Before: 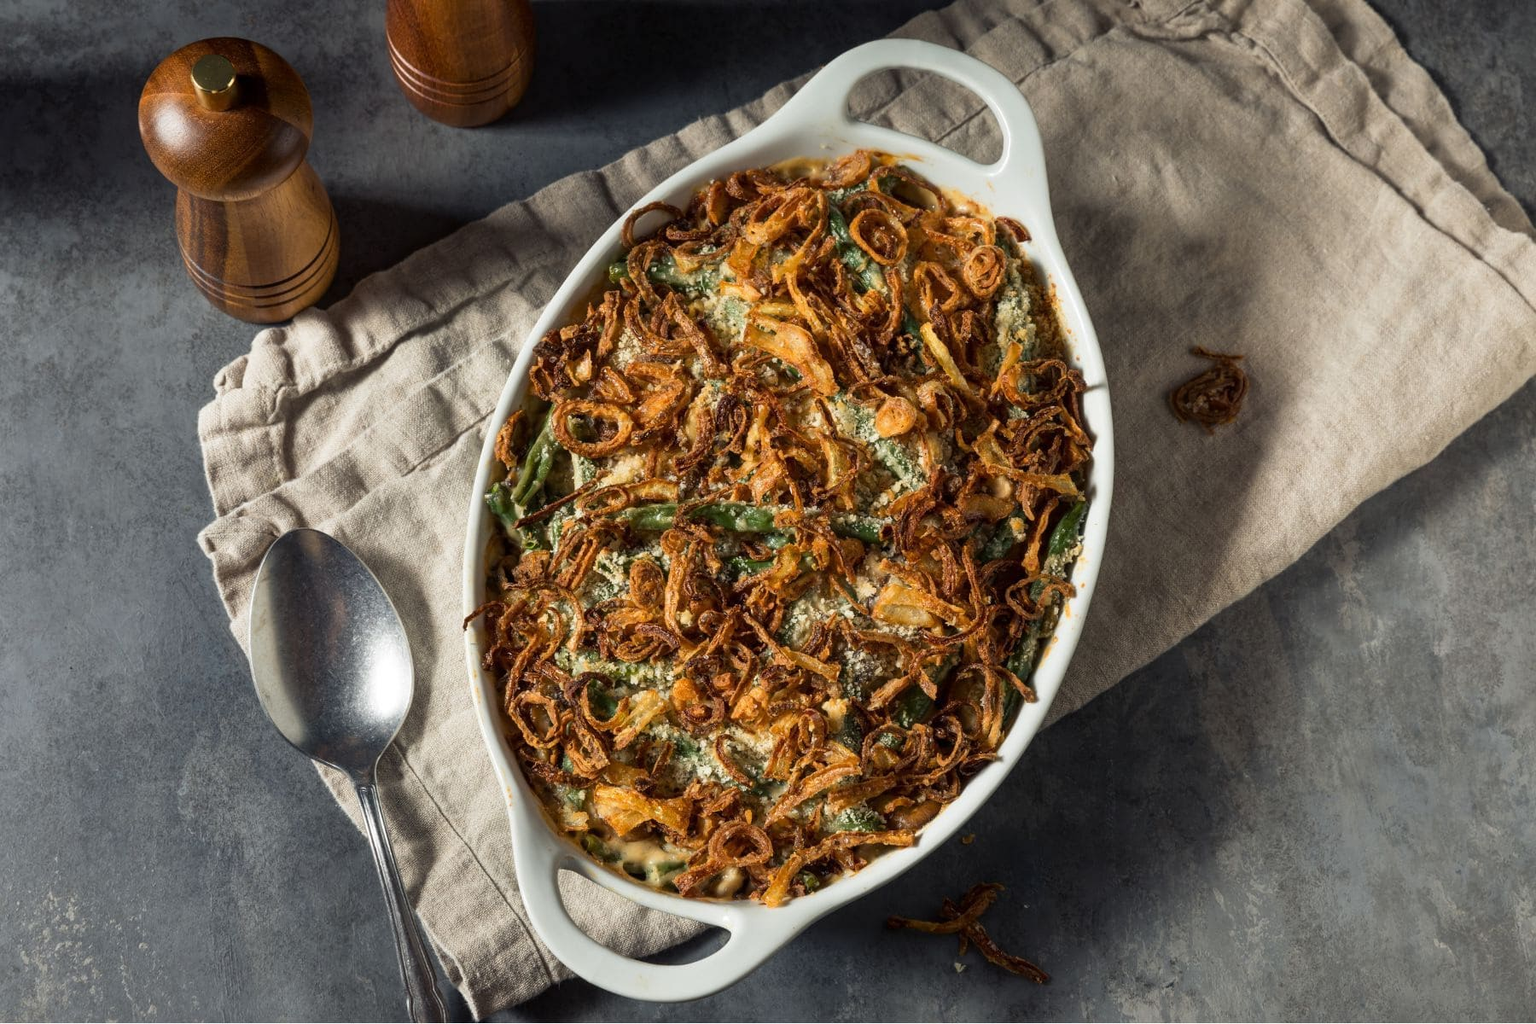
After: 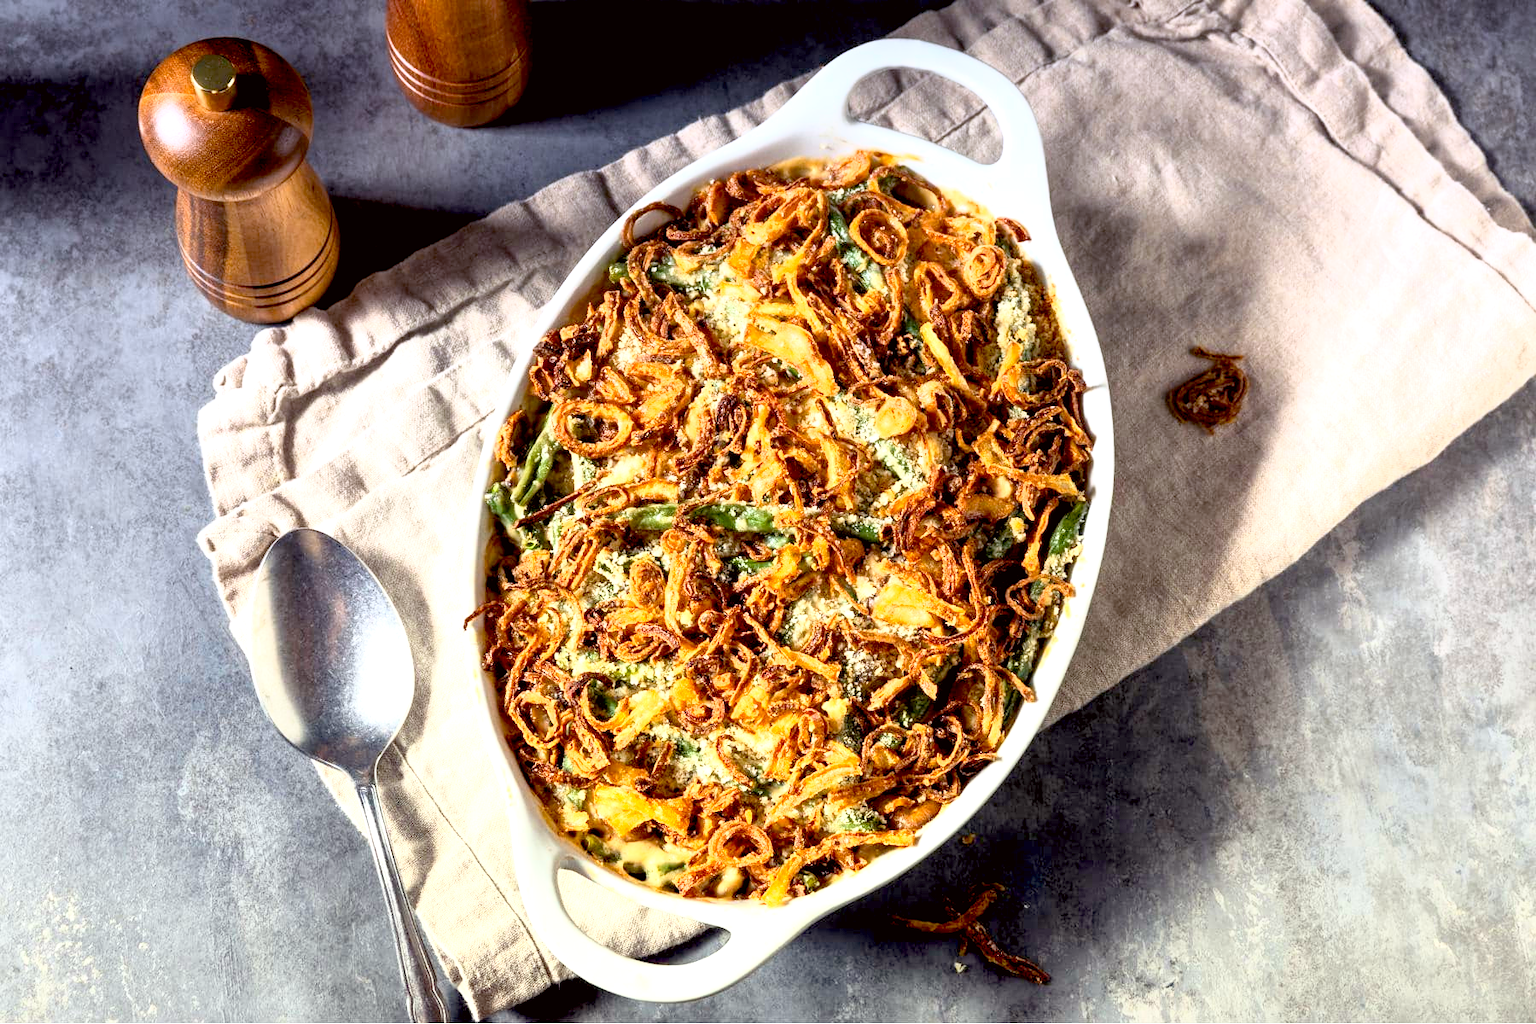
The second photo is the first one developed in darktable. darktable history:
exposure: black level correction 0.009, exposure 1.425 EV, compensate highlight preservation false
color correction: highlights a* -0.95, highlights b* 4.5, shadows a* 3.55
base curve: curves: ch0 [(0, 0) (0.557, 0.834) (1, 1)]
graduated density: hue 238.83°, saturation 50%
